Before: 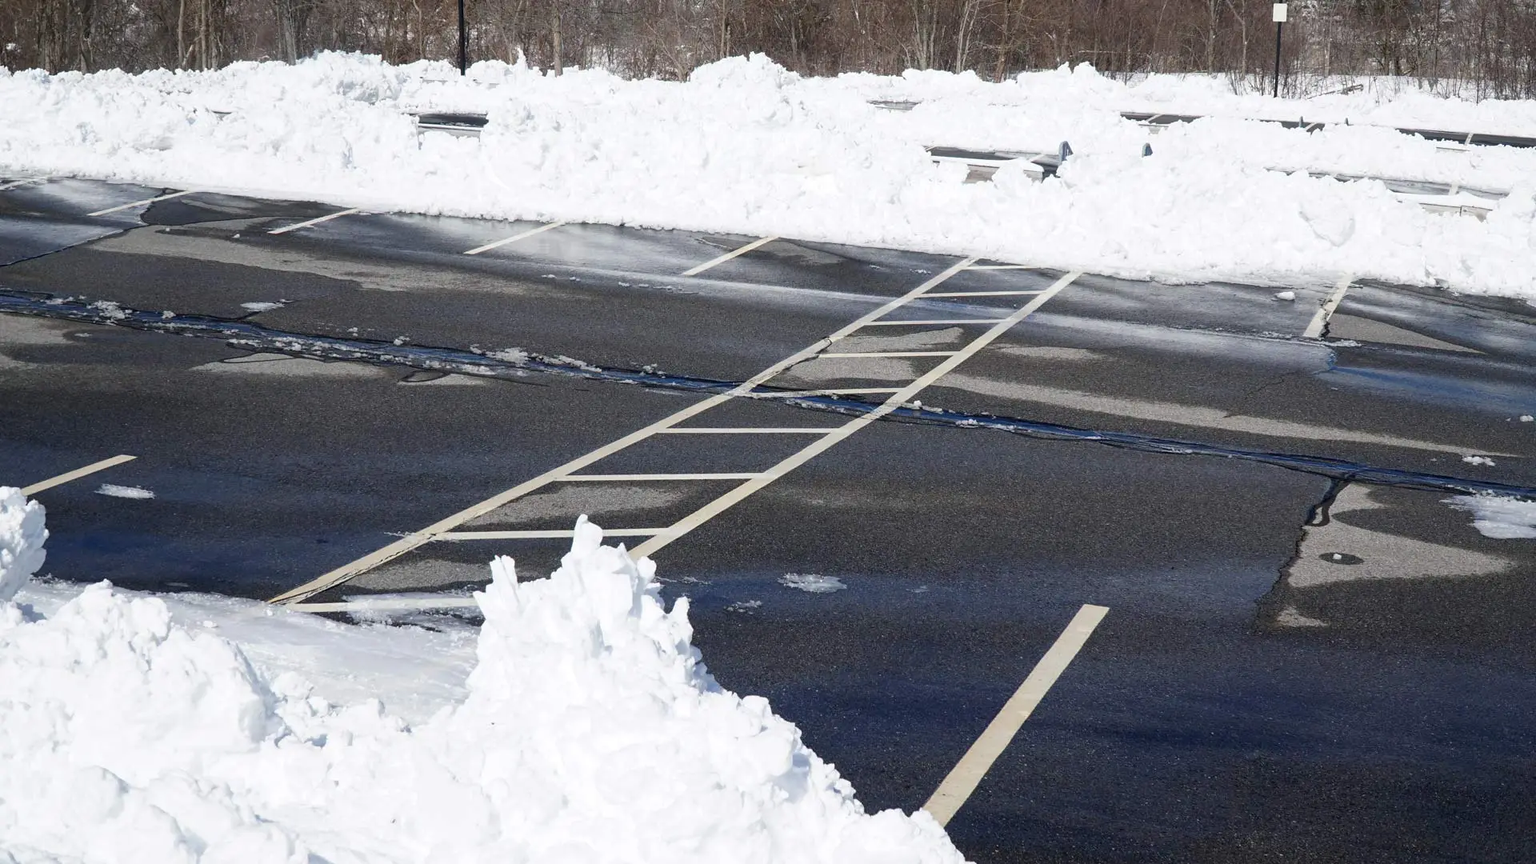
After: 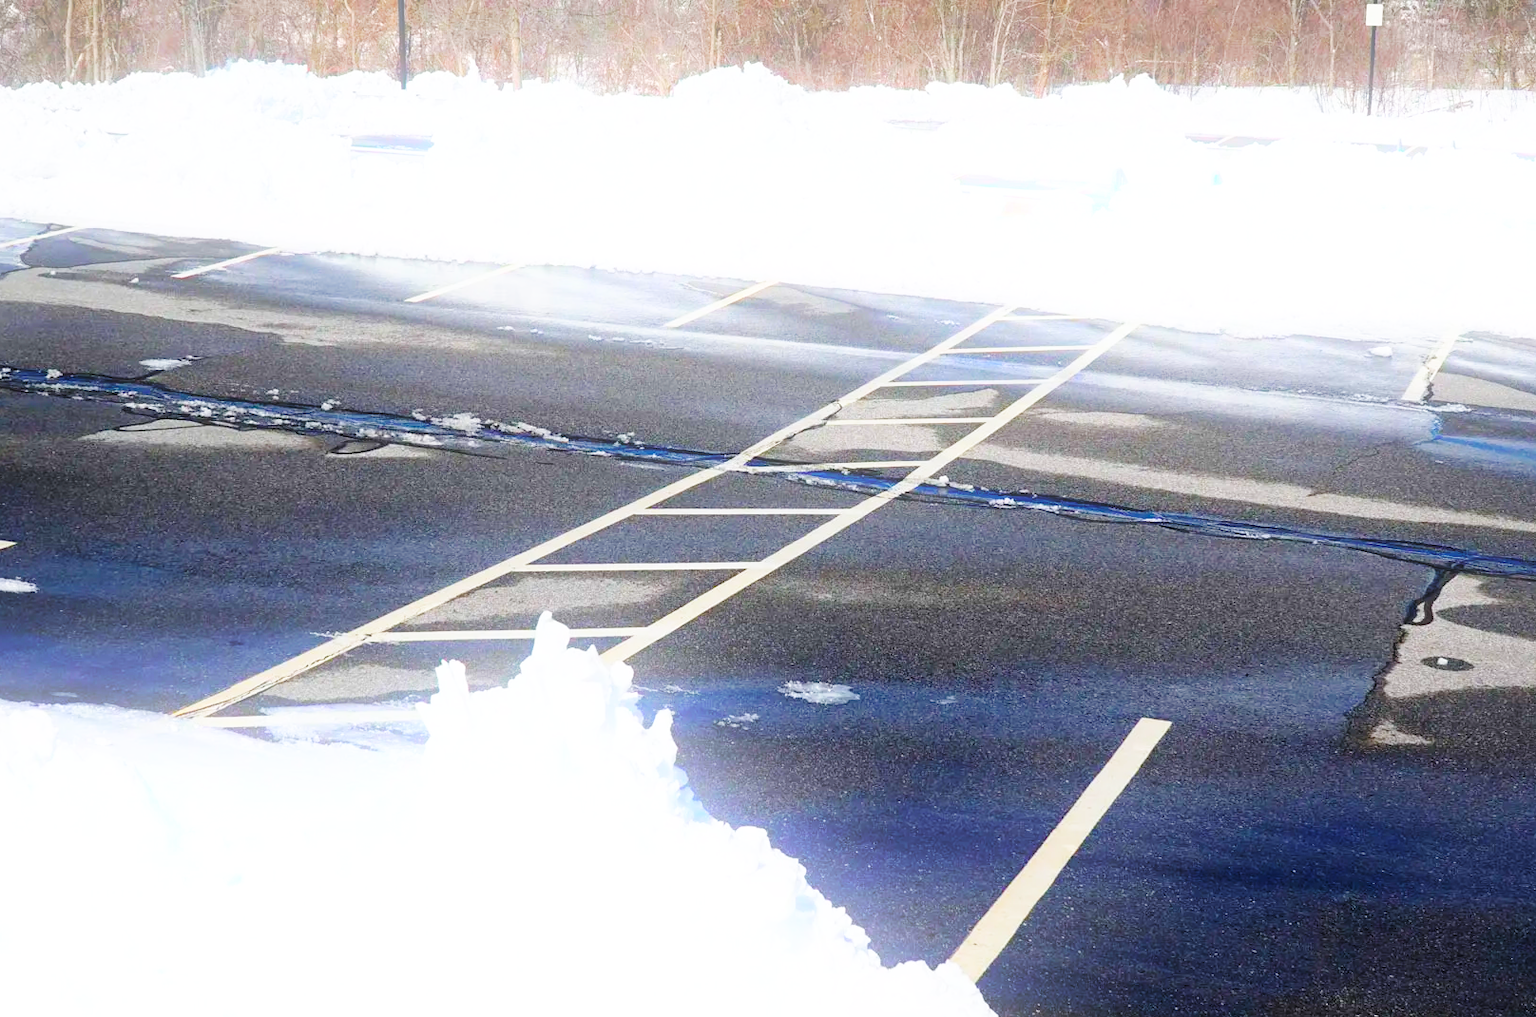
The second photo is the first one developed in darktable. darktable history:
base curve: curves: ch0 [(0, 0) (0.028, 0.03) (0.121, 0.232) (0.46, 0.748) (0.859, 0.968) (1, 1)], preserve colors none
bloom: on, module defaults
crop: left 8.026%, right 7.374%
color balance rgb: perceptual saturation grading › global saturation 25%, global vibrance 20%
